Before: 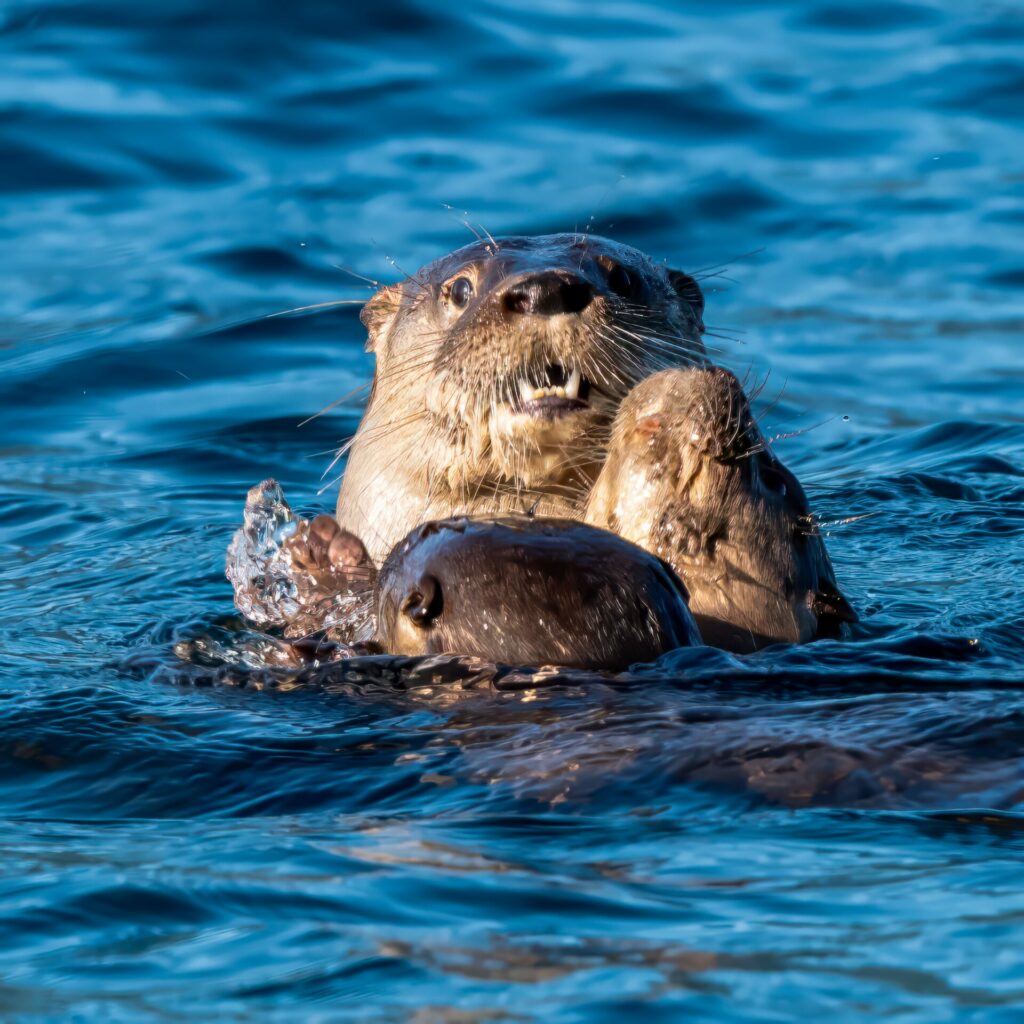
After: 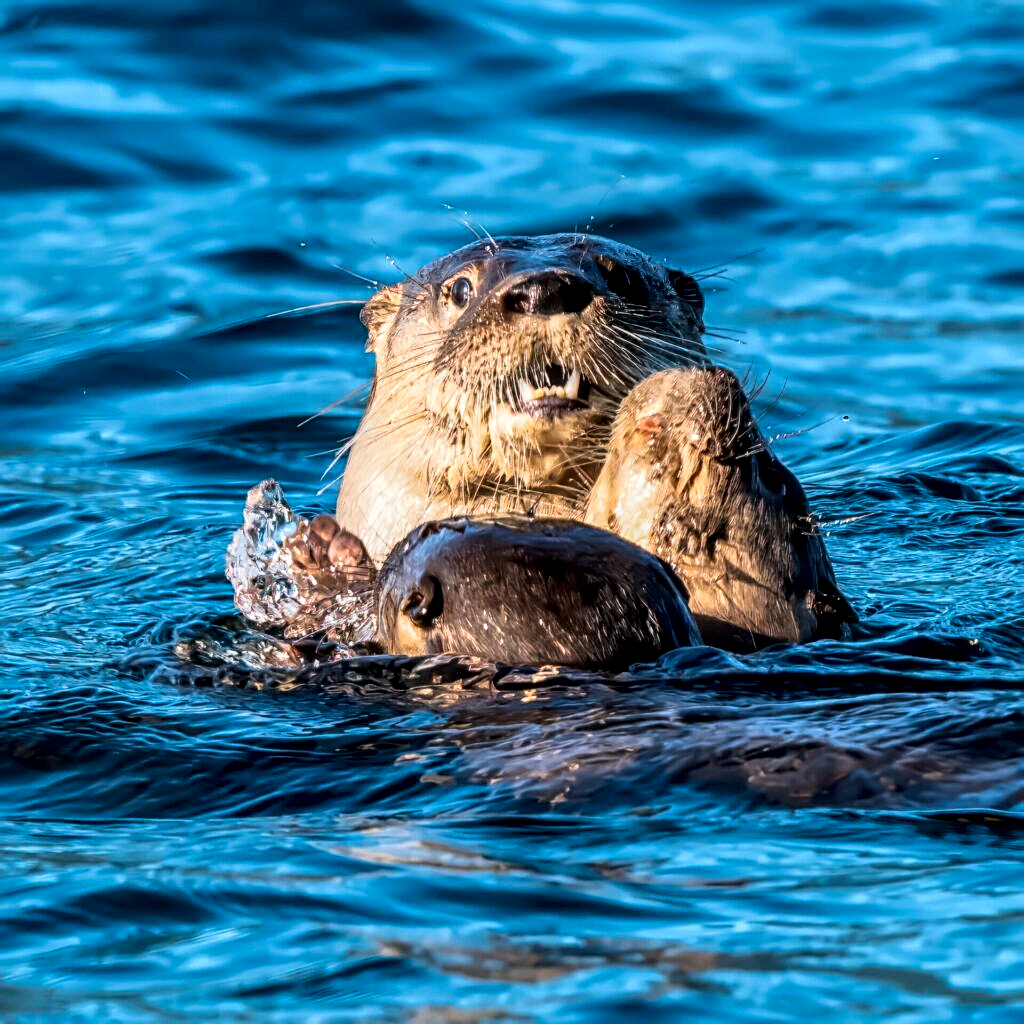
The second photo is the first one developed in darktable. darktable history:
exposure: compensate exposure bias true, compensate highlight preservation false
contrast brightness saturation: saturation 0.105
local contrast: detail 130%
shadows and highlights: white point adjustment 0.048, soften with gaussian
sharpen: on, module defaults
tone curve: curves: ch0 [(0, 0.006) (0.037, 0.022) (0.123, 0.105) (0.19, 0.173) (0.277, 0.279) (0.474, 0.517) (0.597, 0.662) (0.687, 0.774) (0.855, 0.891) (1, 0.982)]; ch1 [(0, 0) (0.243, 0.245) (0.422, 0.415) (0.493, 0.495) (0.508, 0.503) (0.544, 0.552) (0.557, 0.582) (0.626, 0.672) (0.694, 0.732) (1, 1)]; ch2 [(0, 0) (0.249, 0.216) (0.356, 0.329) (0.424, 0.442) (0.476, 0.483) (0.498, 0.5) (0.517, 0.519) (0.532, 0.539) (0.562, 0.596) (0.614, 0.662) (0.706, 0.757) (0.808, 0.809) (0.991, 0.968)], color space Lab, linked channels, preserve colors none
